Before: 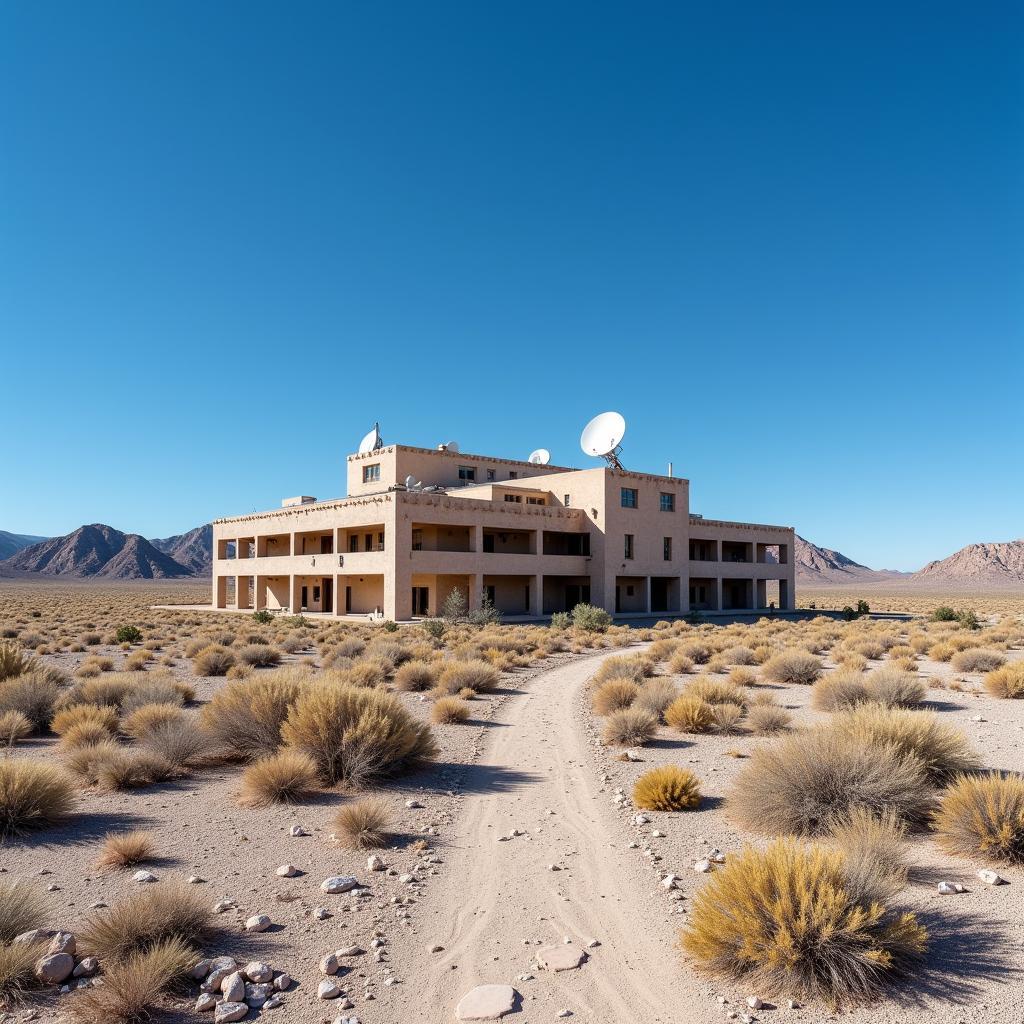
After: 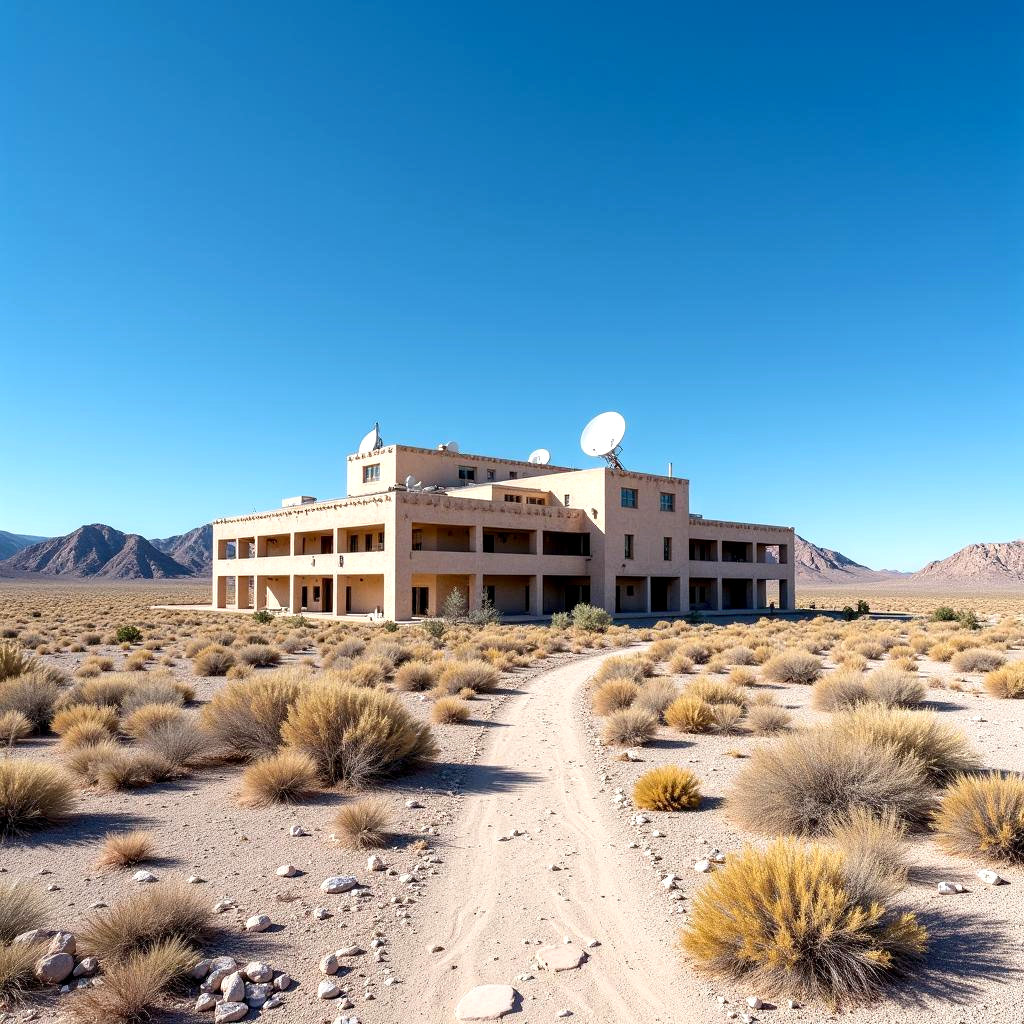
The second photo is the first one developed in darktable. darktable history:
exposure: black level correction 0.003, exposure 0.39 EV, compensate highlight preservation false
